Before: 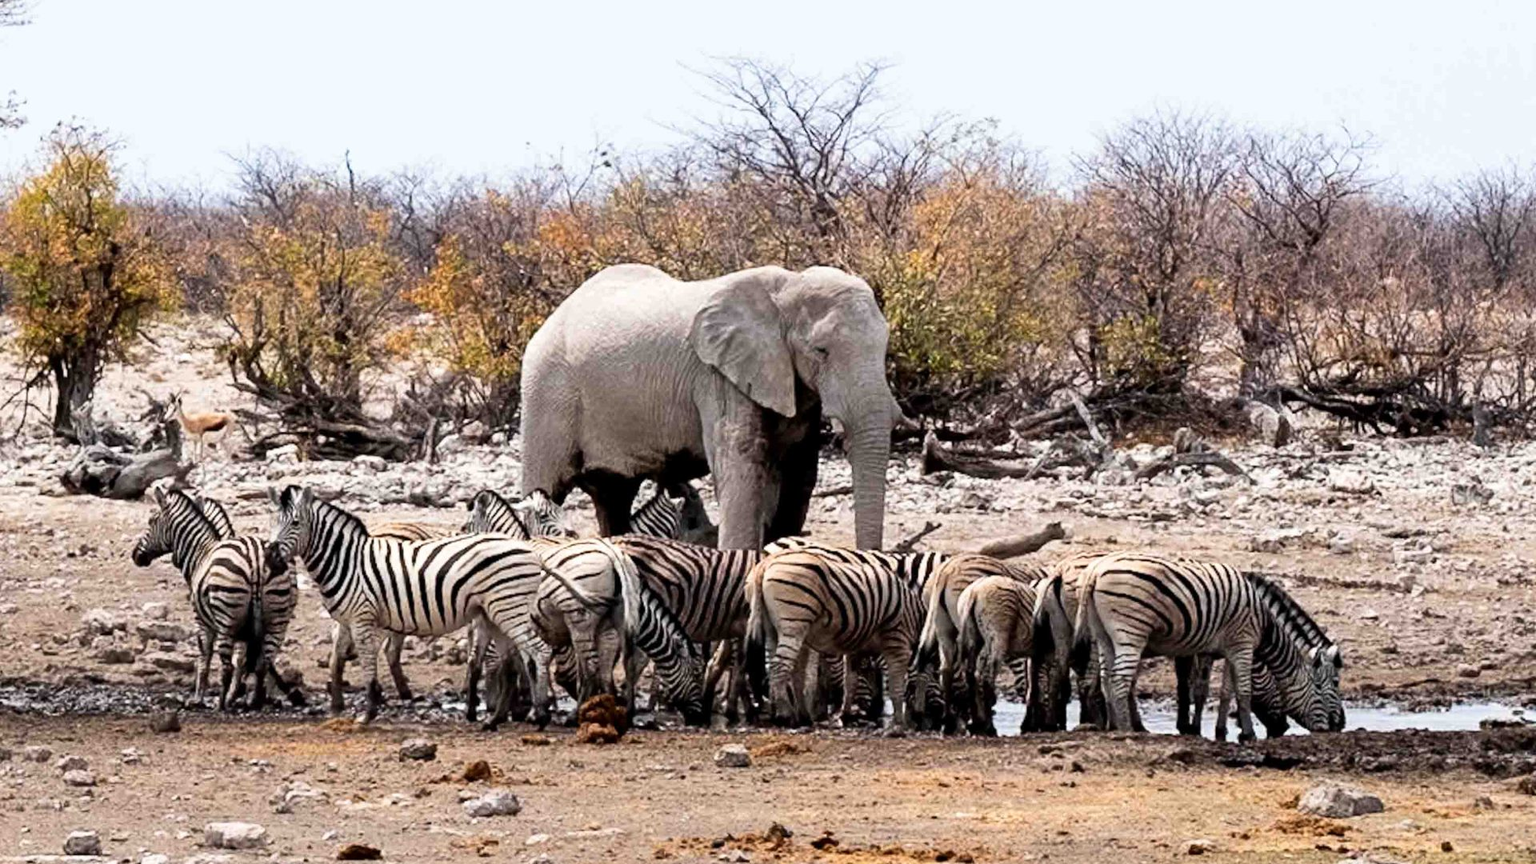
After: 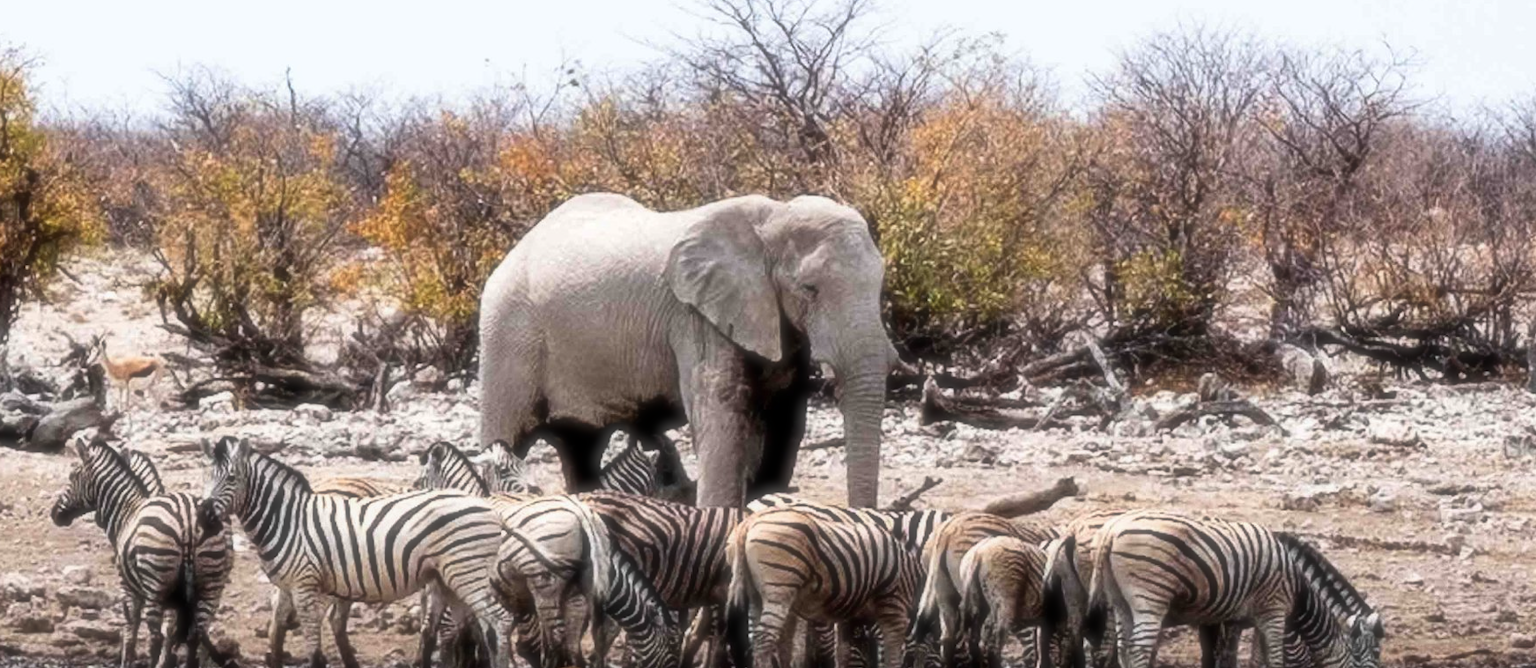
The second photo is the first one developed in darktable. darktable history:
soften: size 19.52%, mix 20.32%
crop: left 5.596%, top 10.314%, right 3.534%, bottom 19.395%
